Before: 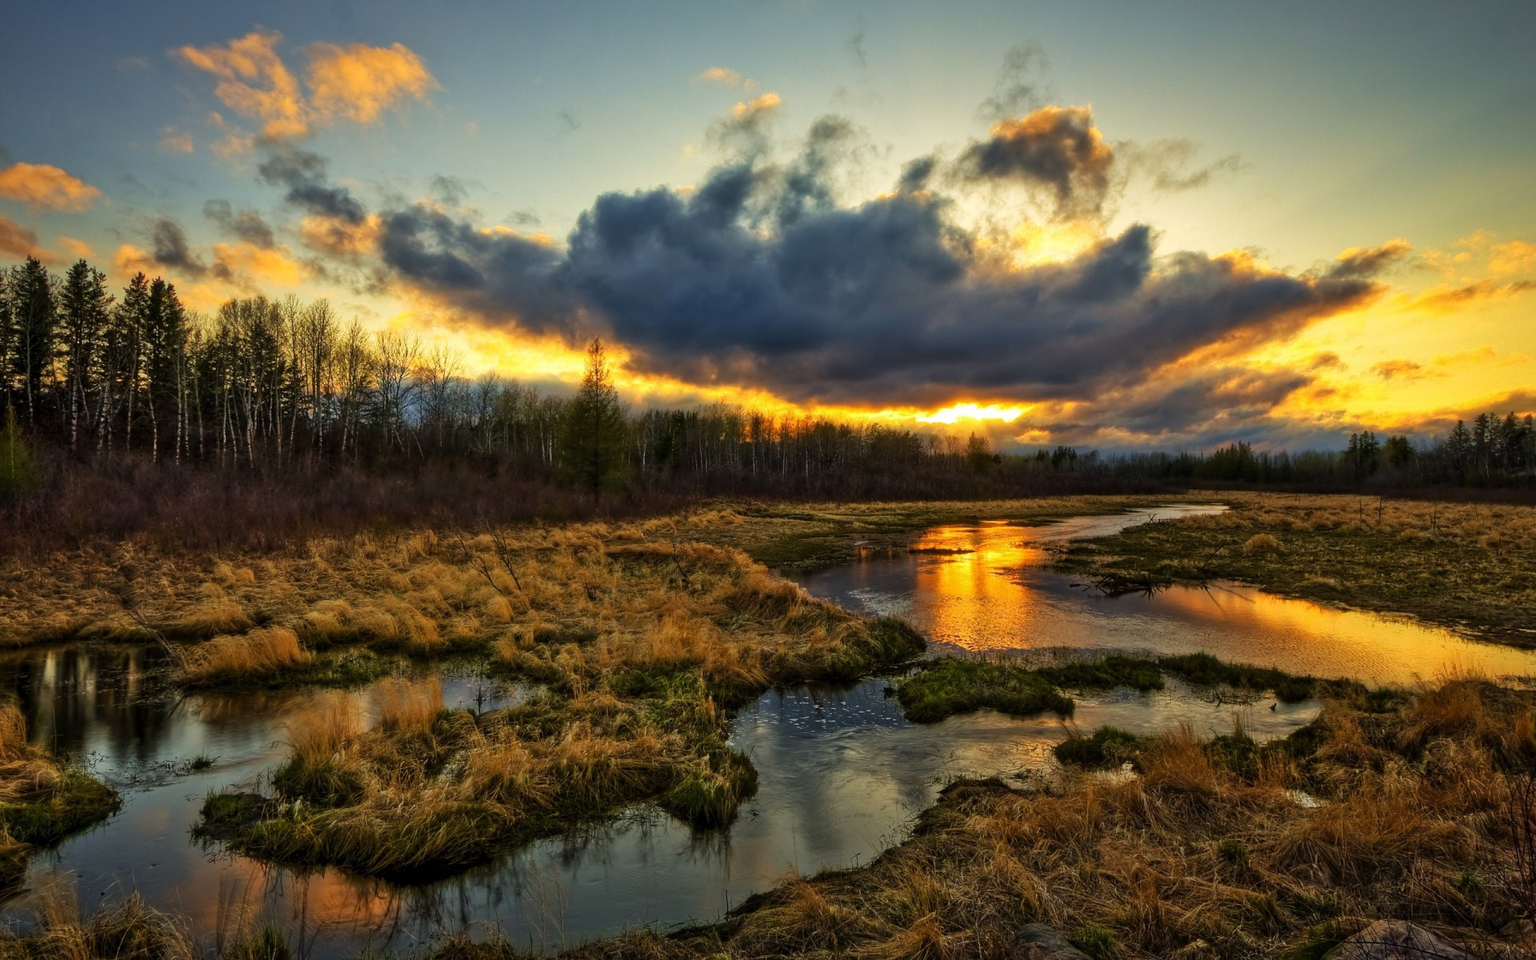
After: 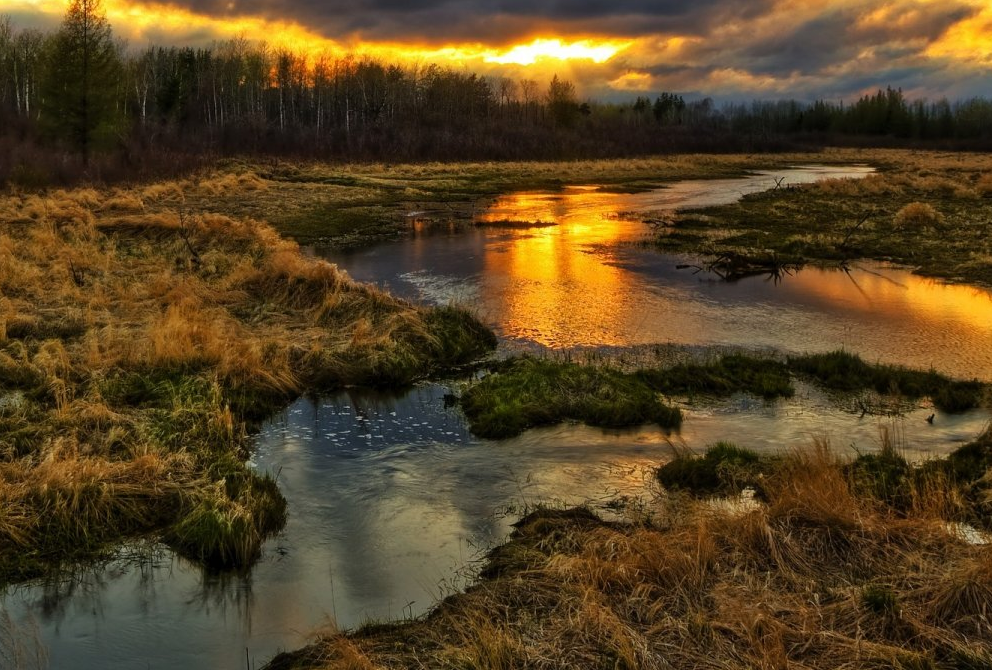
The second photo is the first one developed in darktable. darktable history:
crop: left 34.45%, top 38.819%, right 13.862%, bottom 5.345%
